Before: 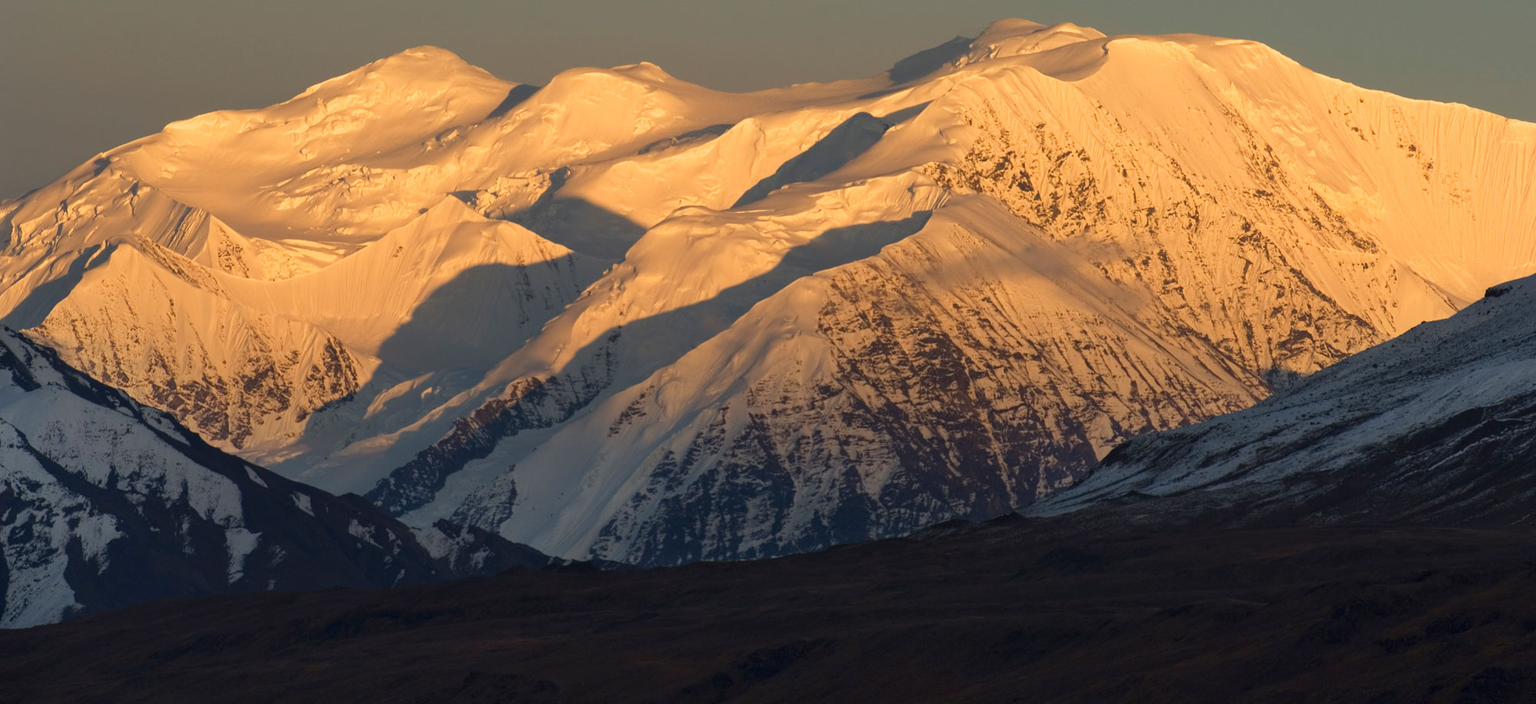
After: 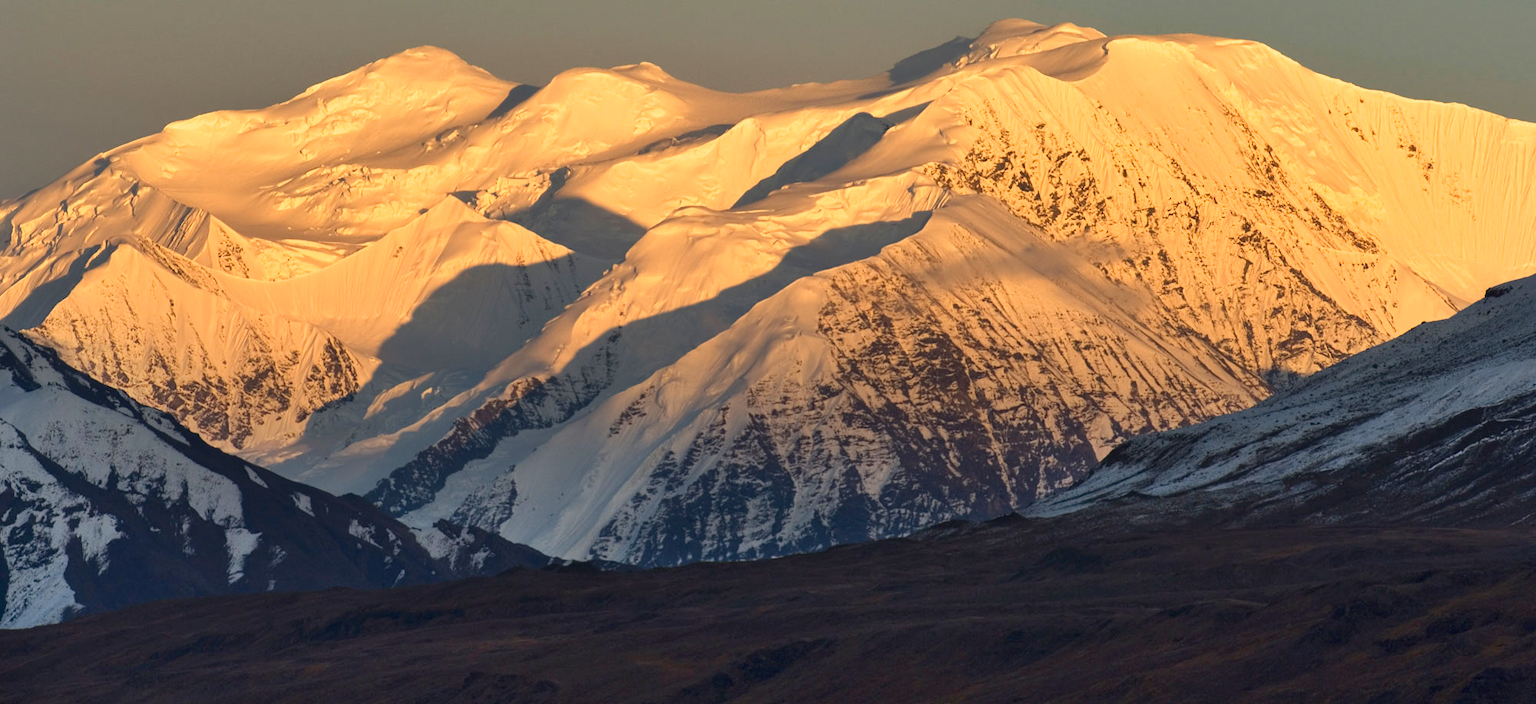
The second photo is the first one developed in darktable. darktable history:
contrast brightness saturation: contrast 0.08, saturation 0.02
shadows and highlights: shadows 49, highlights -41, soften with gaussian
base curve: curves: ch0 [(0, 0) (0.666, 0.806) (1, 1)]
